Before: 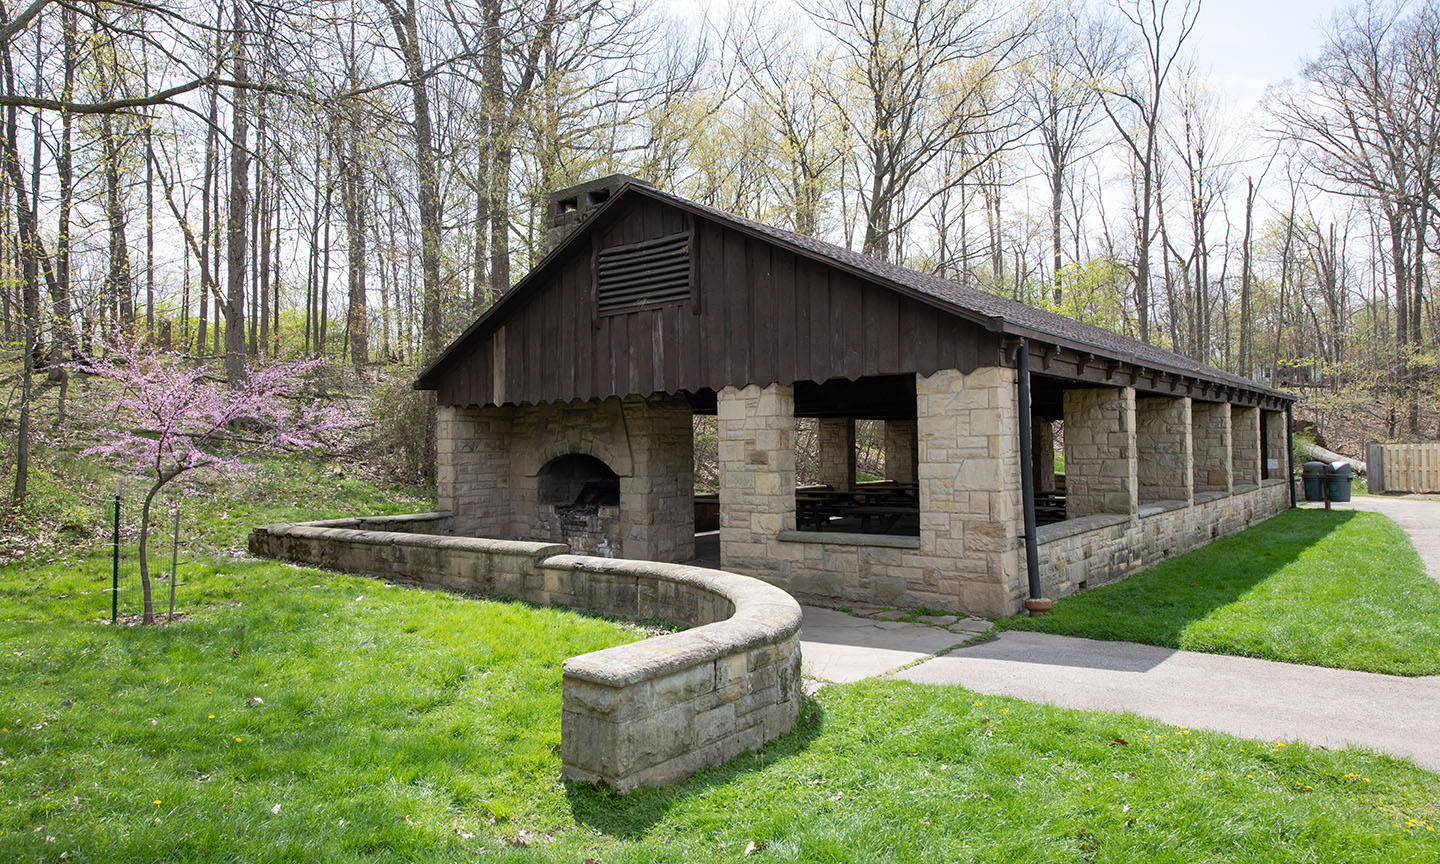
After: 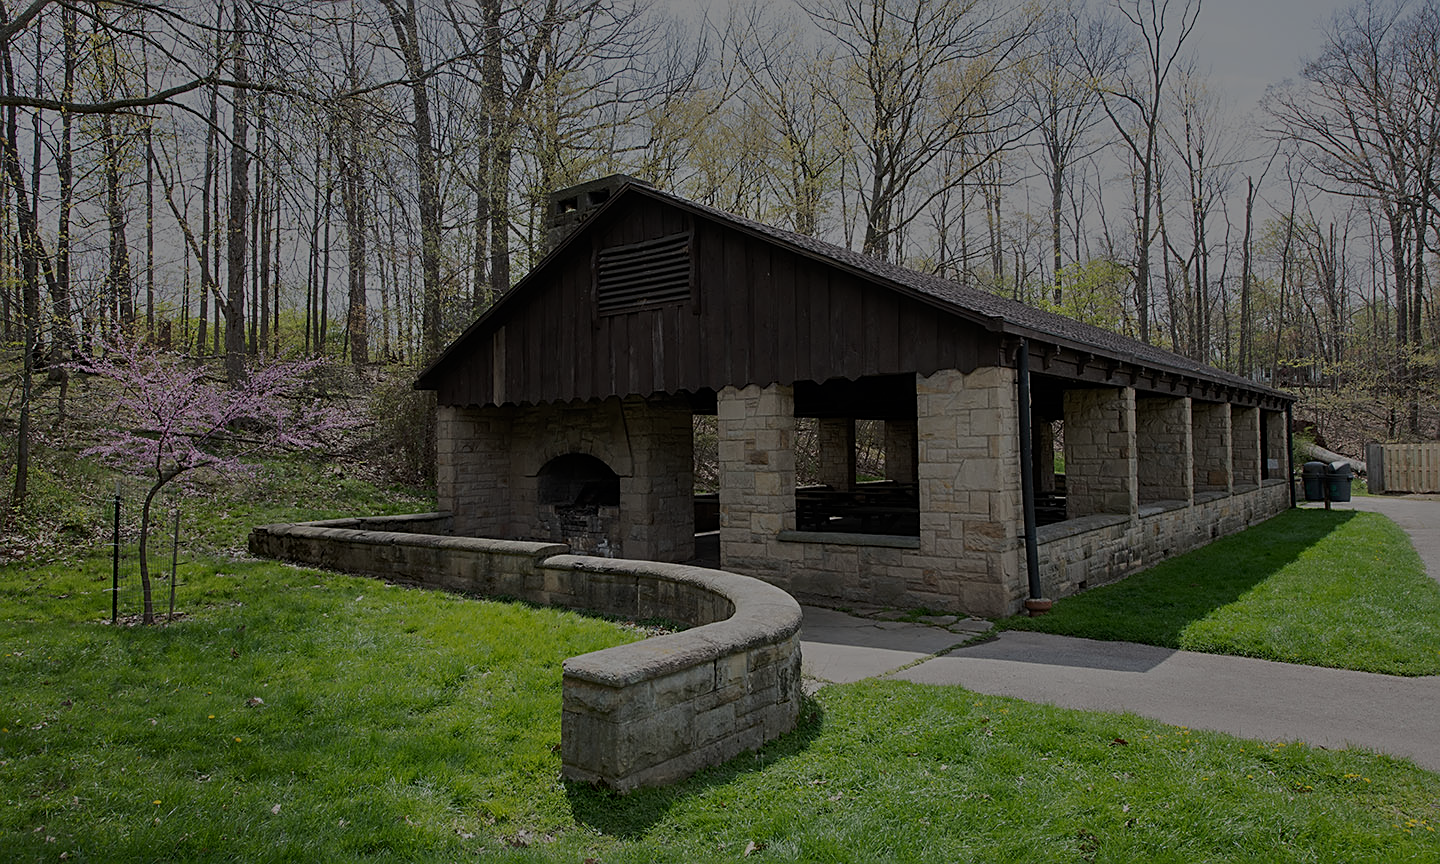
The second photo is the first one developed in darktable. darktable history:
tone equalizer: -8 EV -2 EV, -7 EV -2 EV, -6 EV -2 EV, -5 EV -2 EV, -4 EV -2 EV, -3 EV -2 EV, -2 EV -2 EV, -1 EV -1.63 EV, +0 EV -2 EV
sharpen: on, module defaults
